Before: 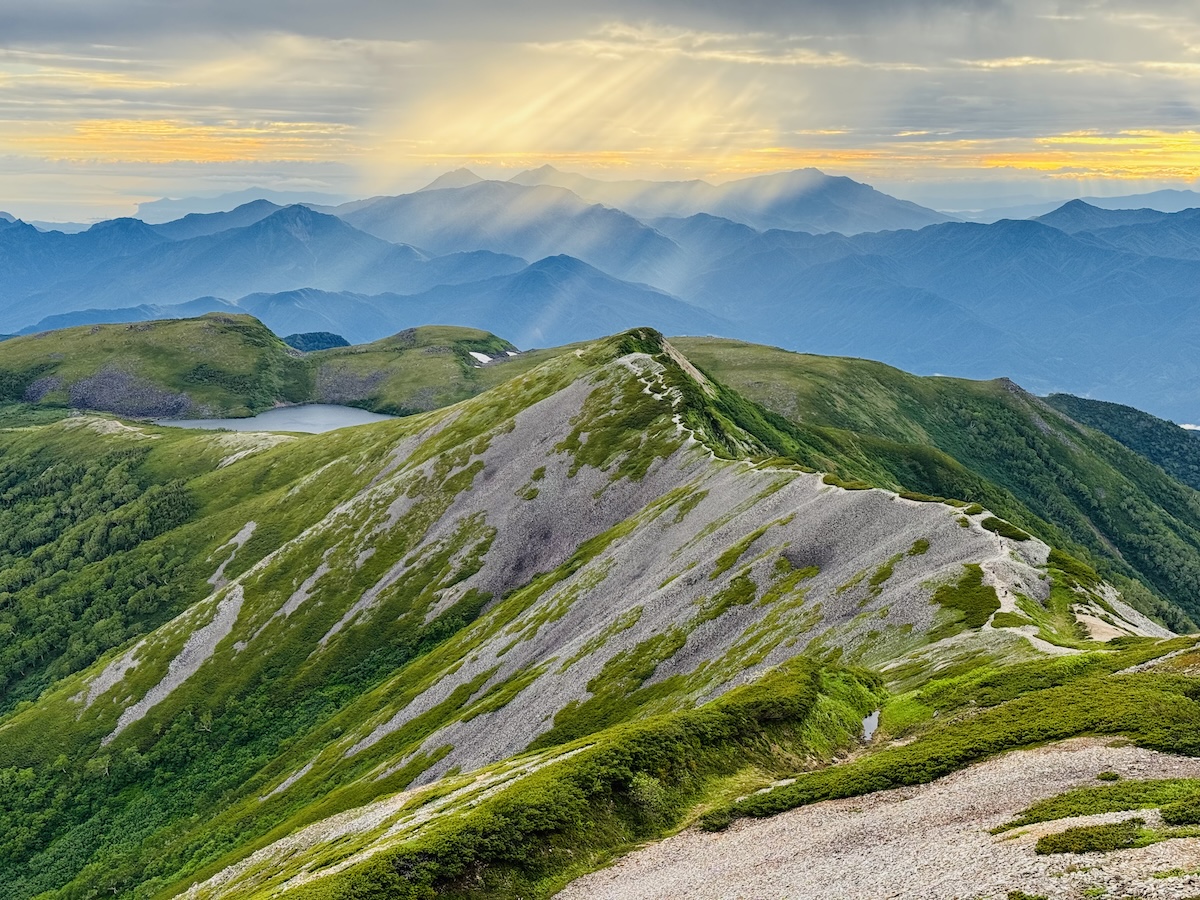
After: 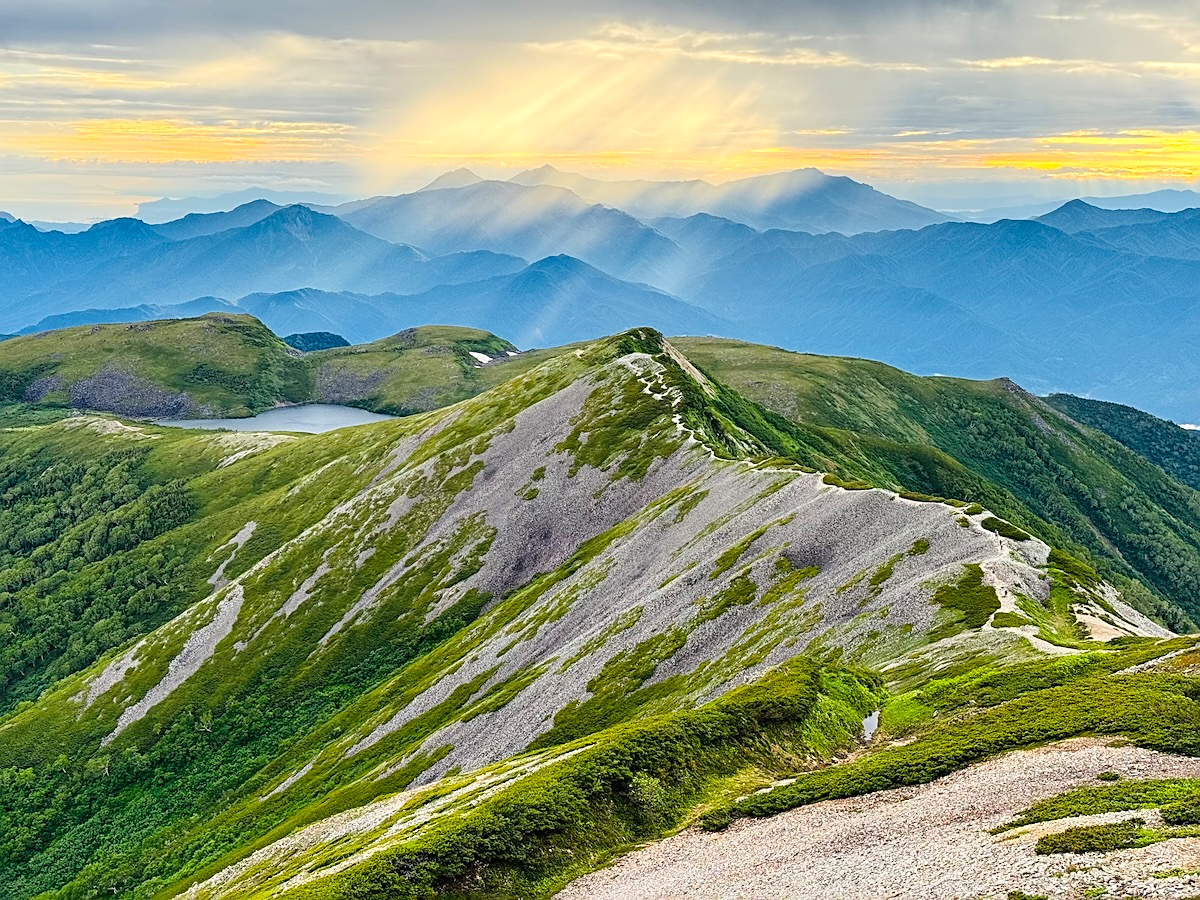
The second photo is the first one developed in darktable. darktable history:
tone equalizer: on, module defaults
contrast brightness saturation: contrast 0.096, brightness 0.017, saturation 0.018
exposure: black level correction 0, exposure 0.2 EV, compensate exposure bias true, compensate highlight preservation false
sharpen: on, module defaults
